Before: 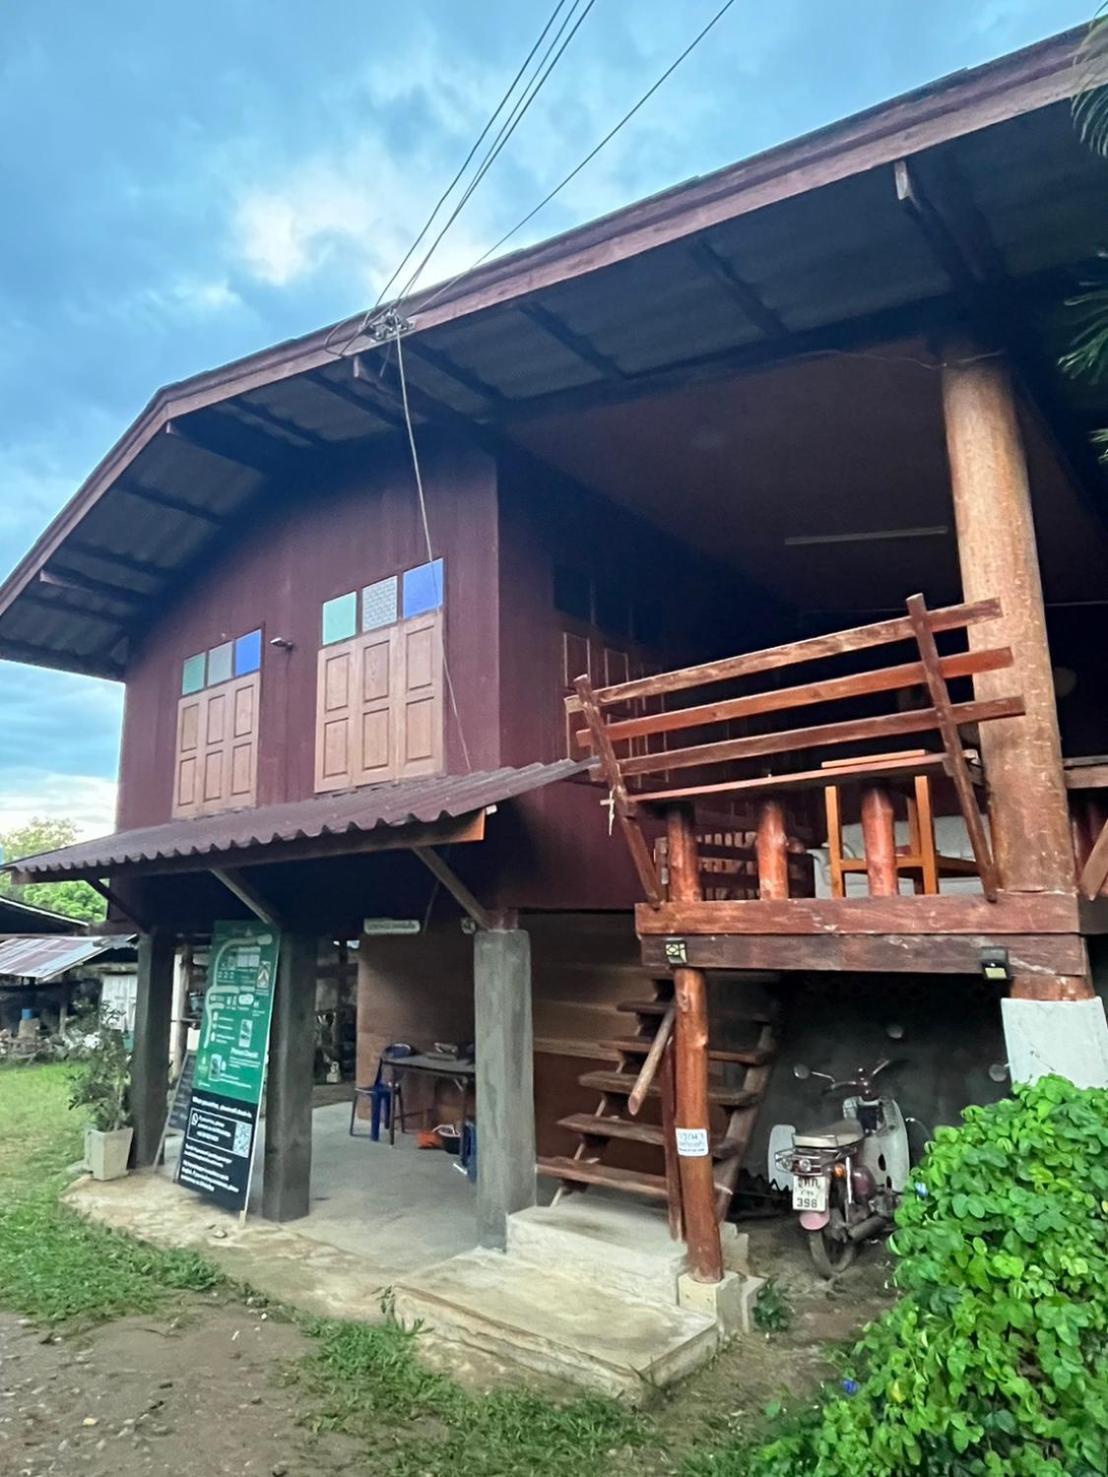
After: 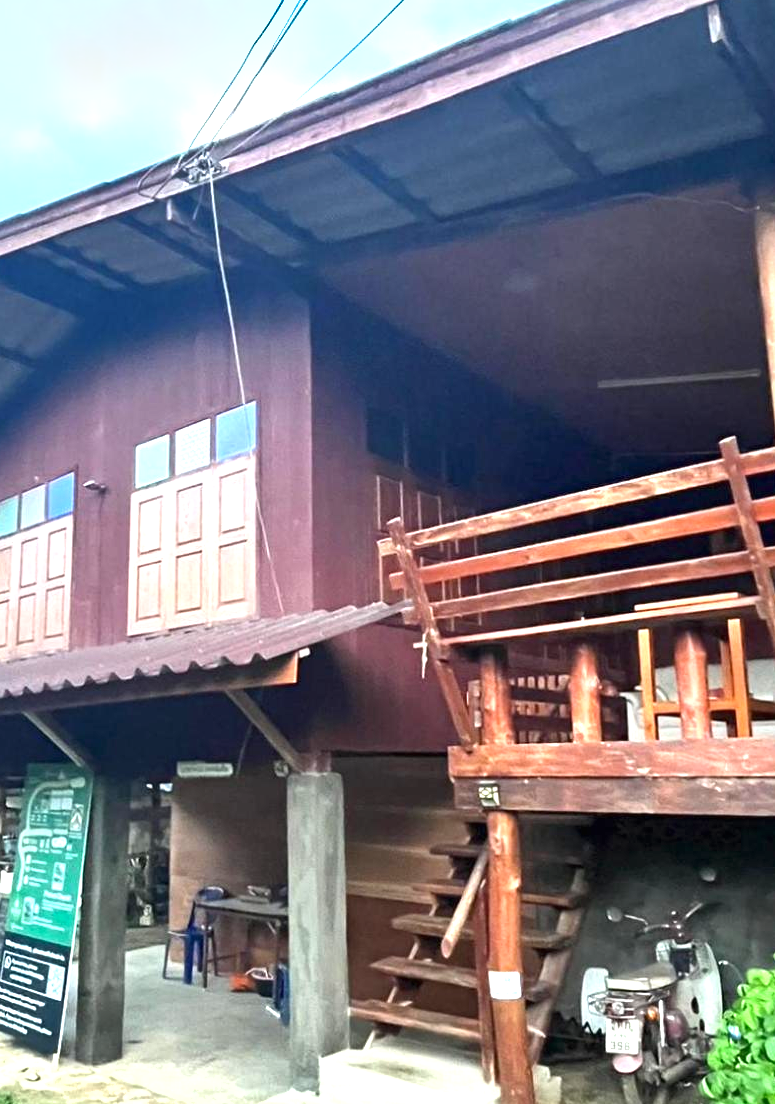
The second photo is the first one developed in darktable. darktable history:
exposure: black level correction 0, exposure 1.1 EV, compensate highlight preservation false
crop and rotate: left 17.046%, top 10.659%, right 12.989%, bottom 14.553%
shadows and highlights: soften with gaussian
